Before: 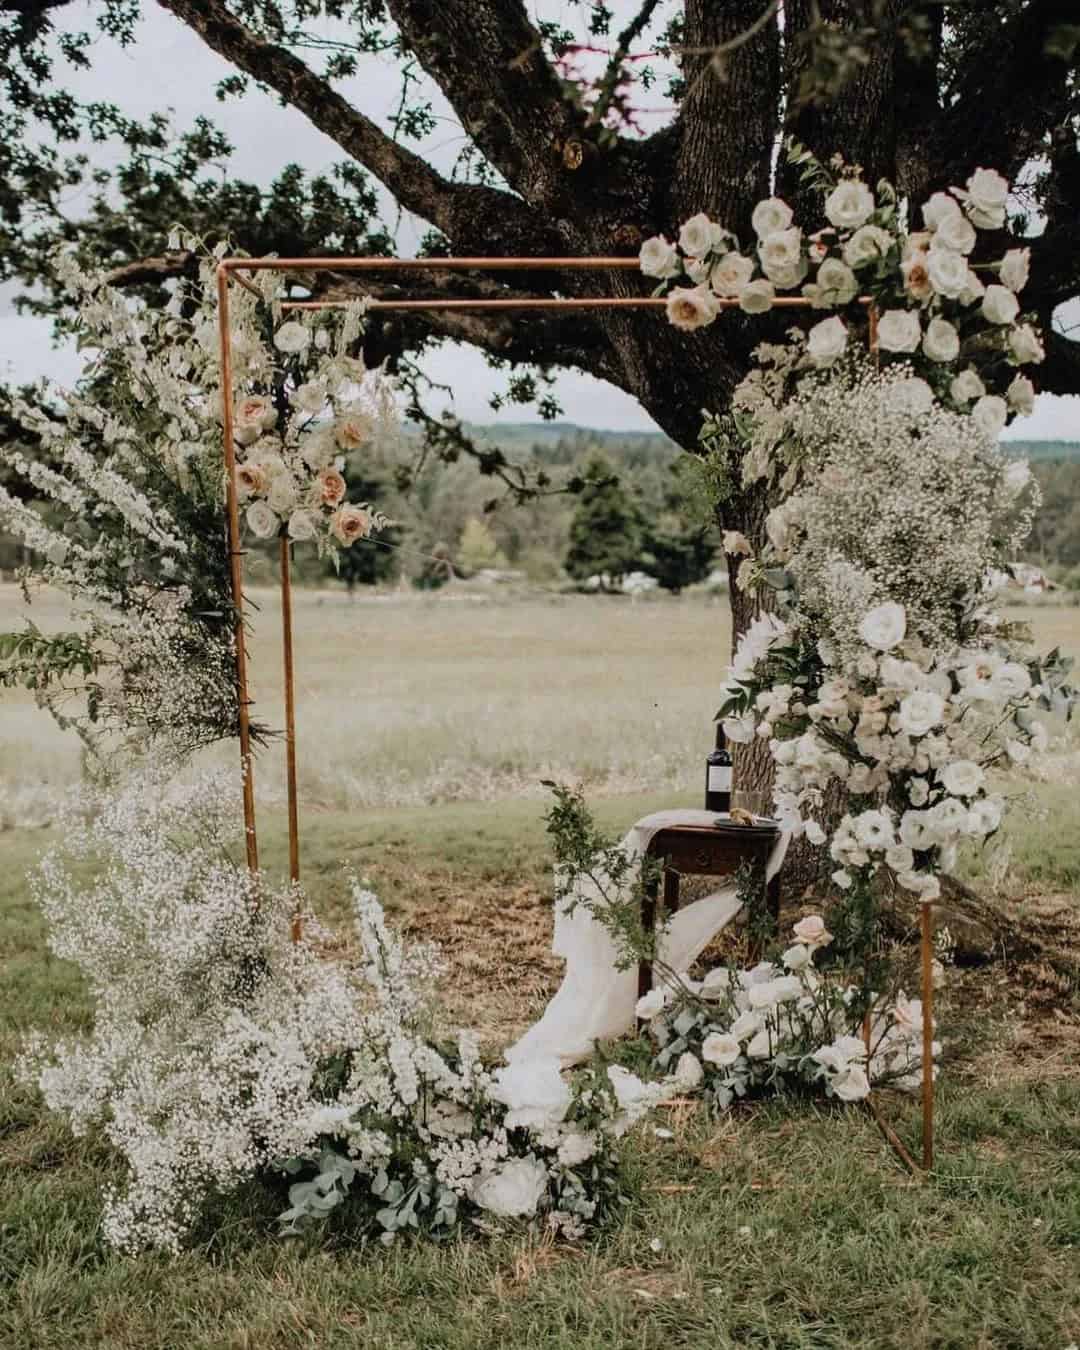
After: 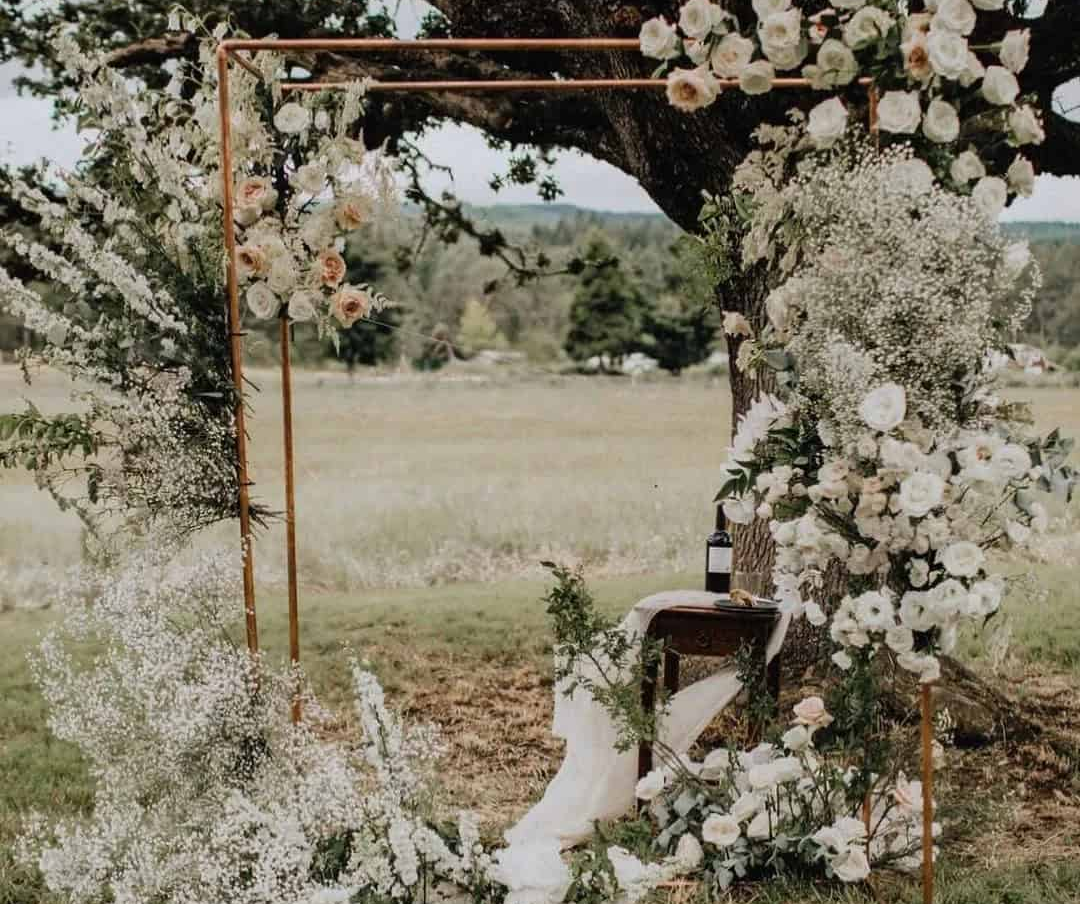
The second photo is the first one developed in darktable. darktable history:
crop: top 16.224%, bottom 16.779%
